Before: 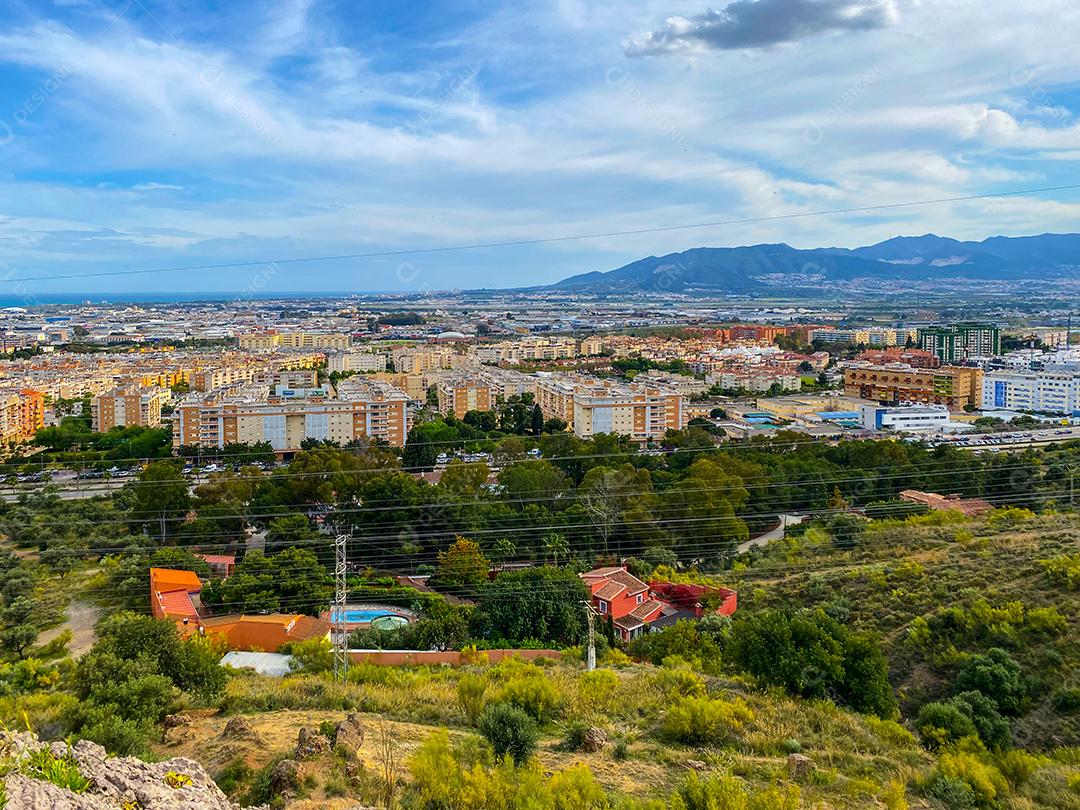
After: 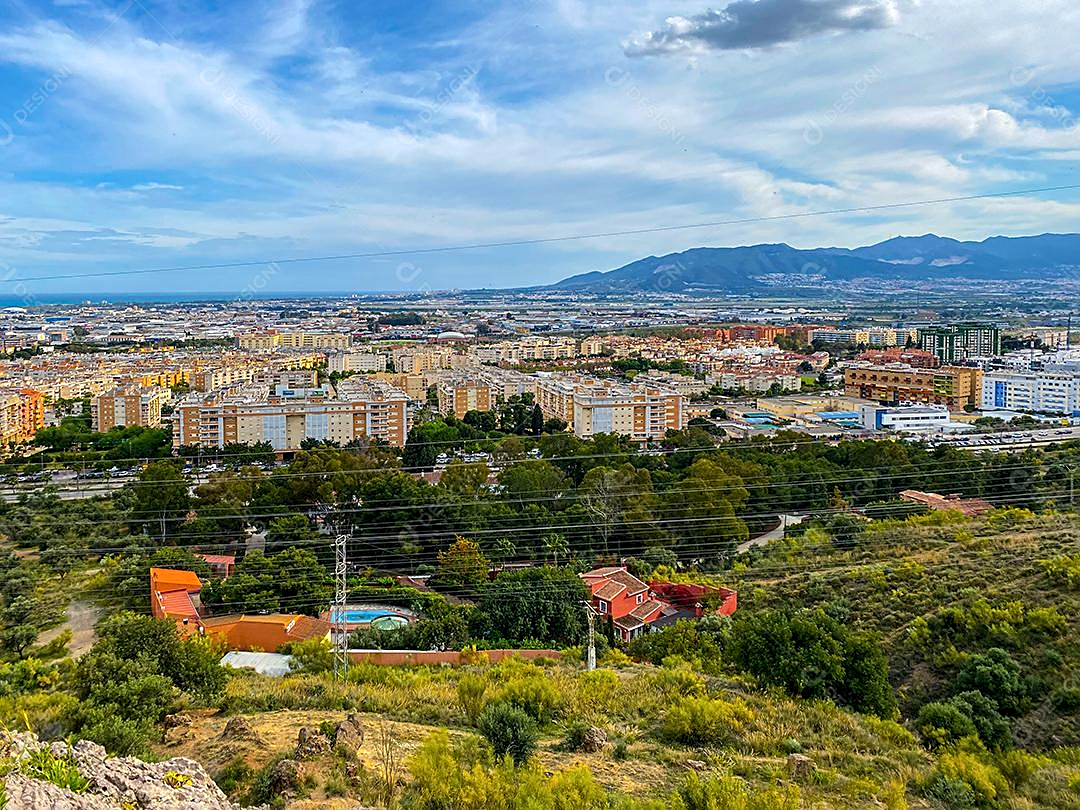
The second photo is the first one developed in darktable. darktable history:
local contrast: highlights 103%, shadows 98%, detail 120%, midtone range 0.2
sharpen: on, module defaults
